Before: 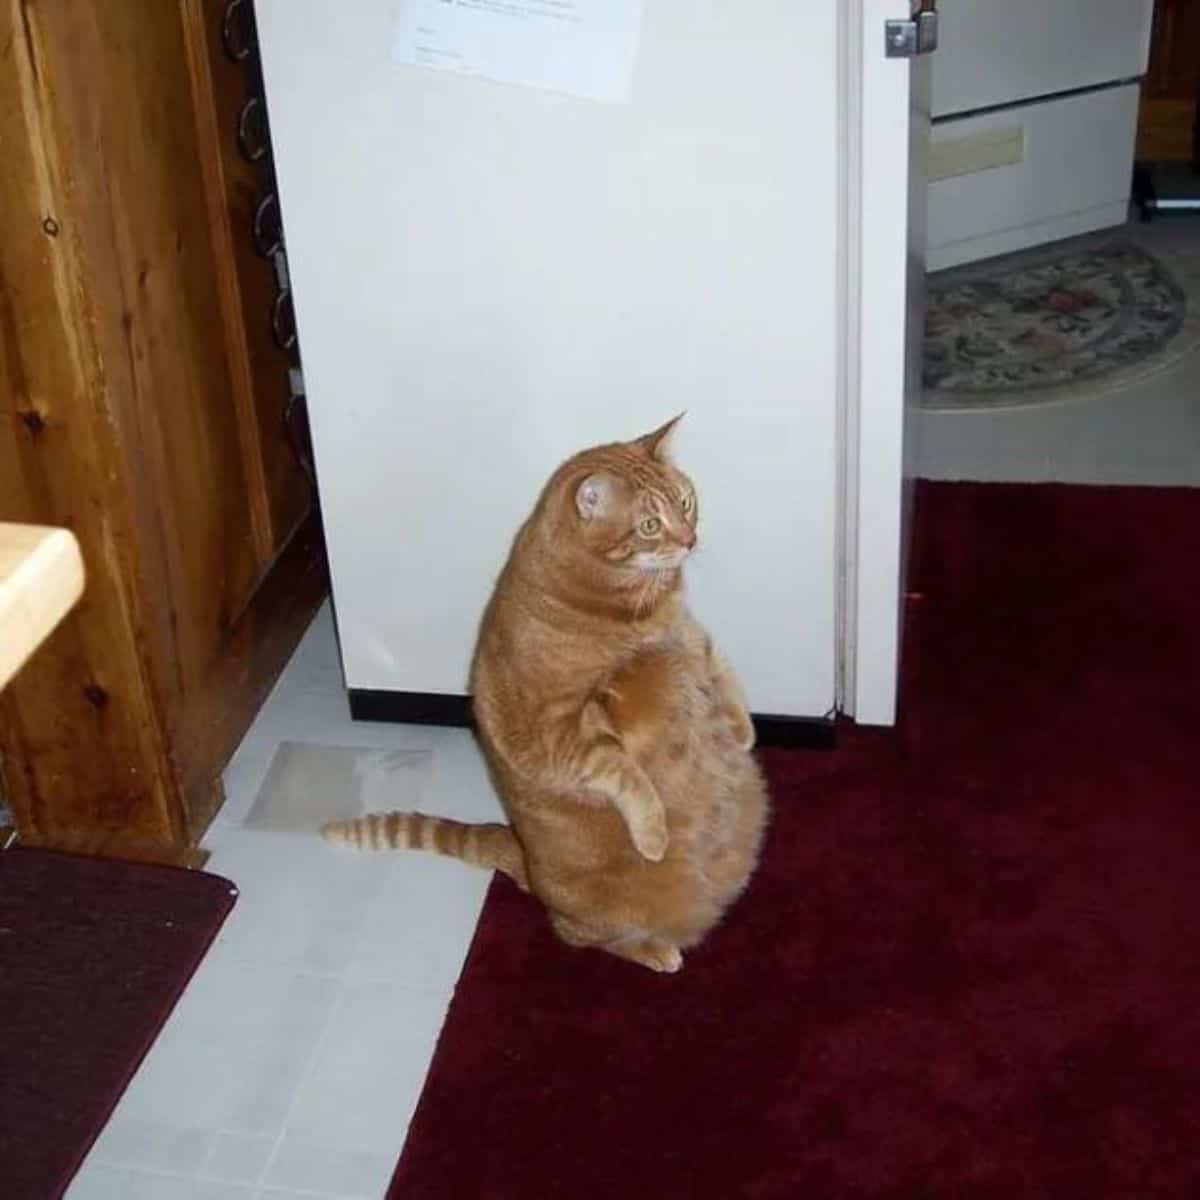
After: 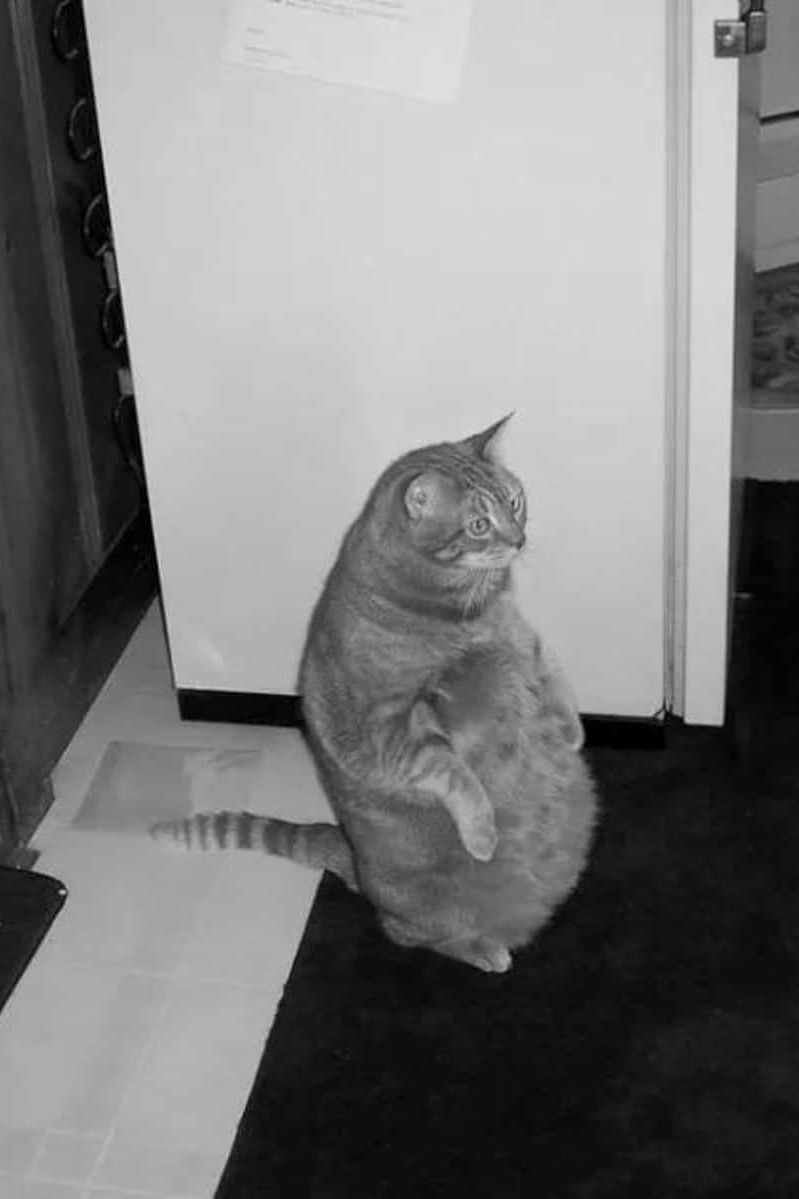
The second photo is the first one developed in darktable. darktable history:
crop and rotate: left 14.292%, right 19.041%
monochrome: a 32, b 64, size 2.3
exposure: black level correction 0.002, exposure -0.1 EV, compensate highlight preservation false
